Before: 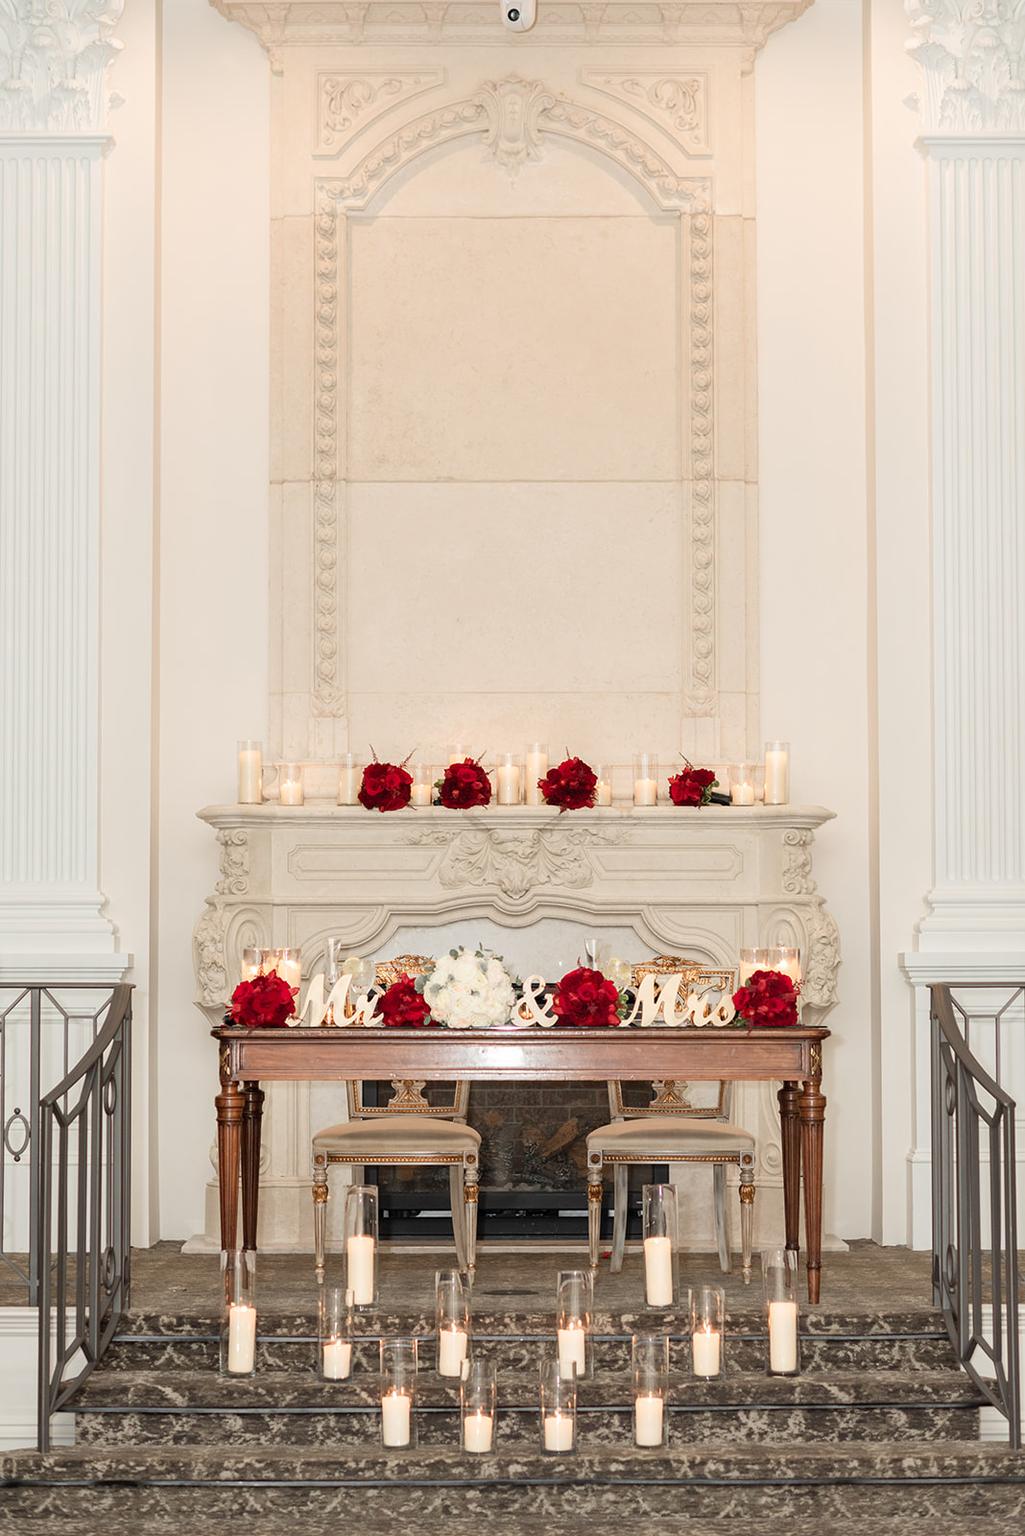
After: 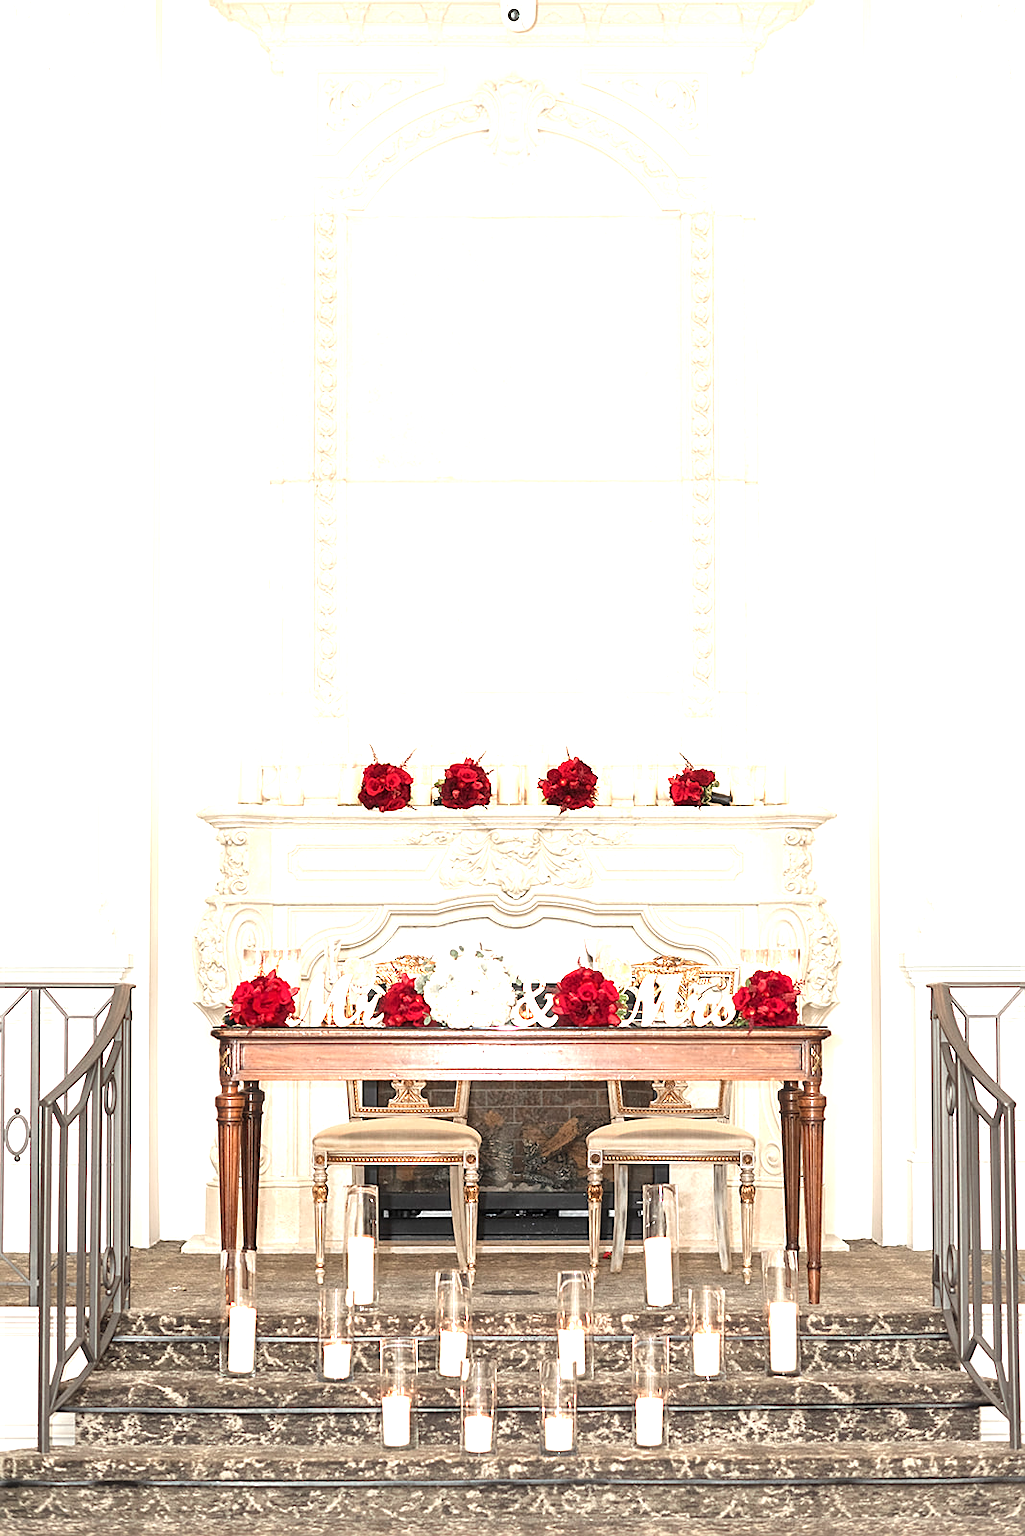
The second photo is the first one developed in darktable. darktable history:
haze removal: strength -0.05
exposure: black level correction 0, exposure 1.2 EV, compensate exposure bias true, compensate highlight preservation false
sharpen: on, module defaults
local contrast: highlights 61%, shadows 106%, detail 107%, midtone range 0.529
